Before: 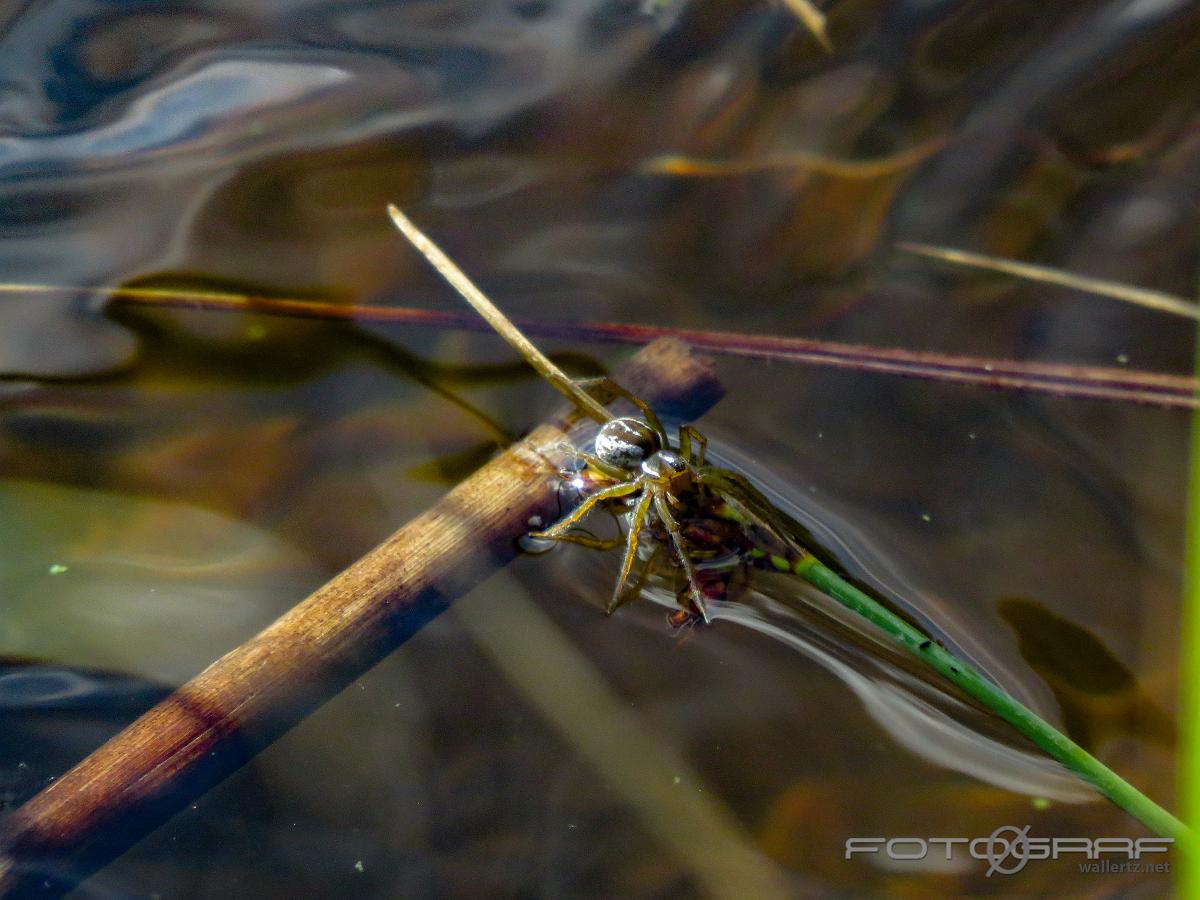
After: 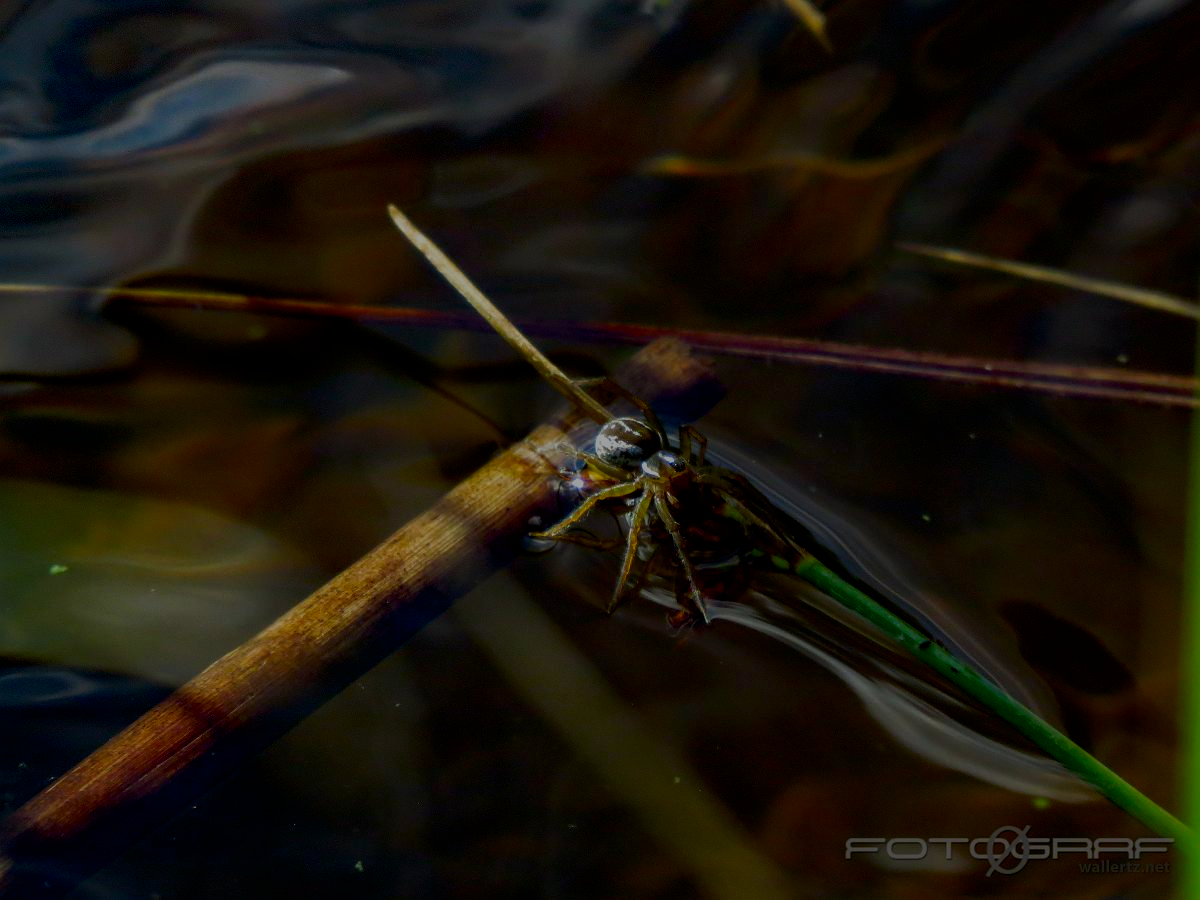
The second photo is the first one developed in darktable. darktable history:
filmic rgb: black relative exposure -7.65 EV, white relative exposure 4.56 EV, threshold 3 EV, hardness 3.61, enable highlight reconstruction true
contrast brightness saturation: brightness -0.247, saturation 0.198
exposure: black level correction 0, exposure -0.719 EV, compensate highlight preservation false
